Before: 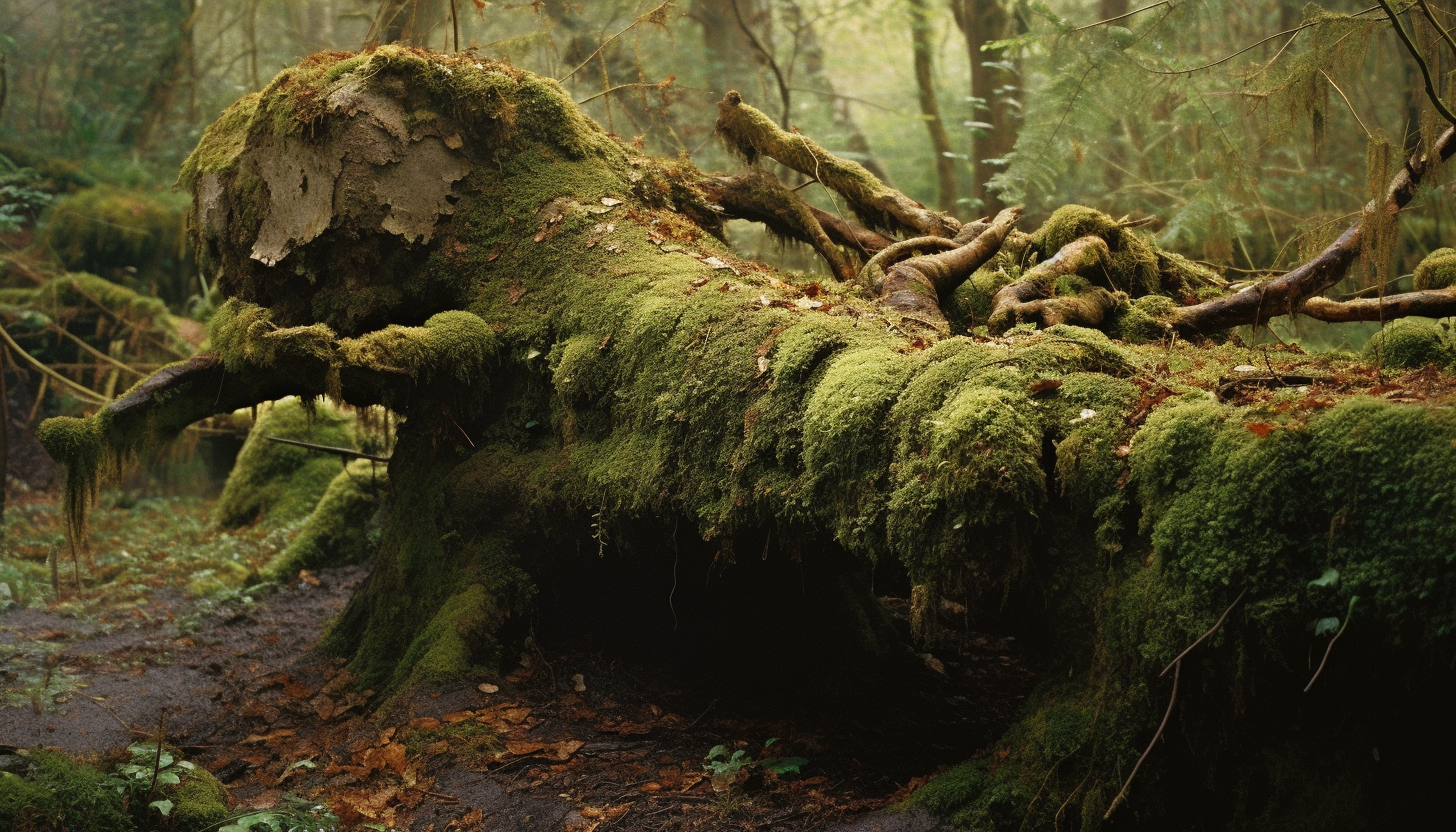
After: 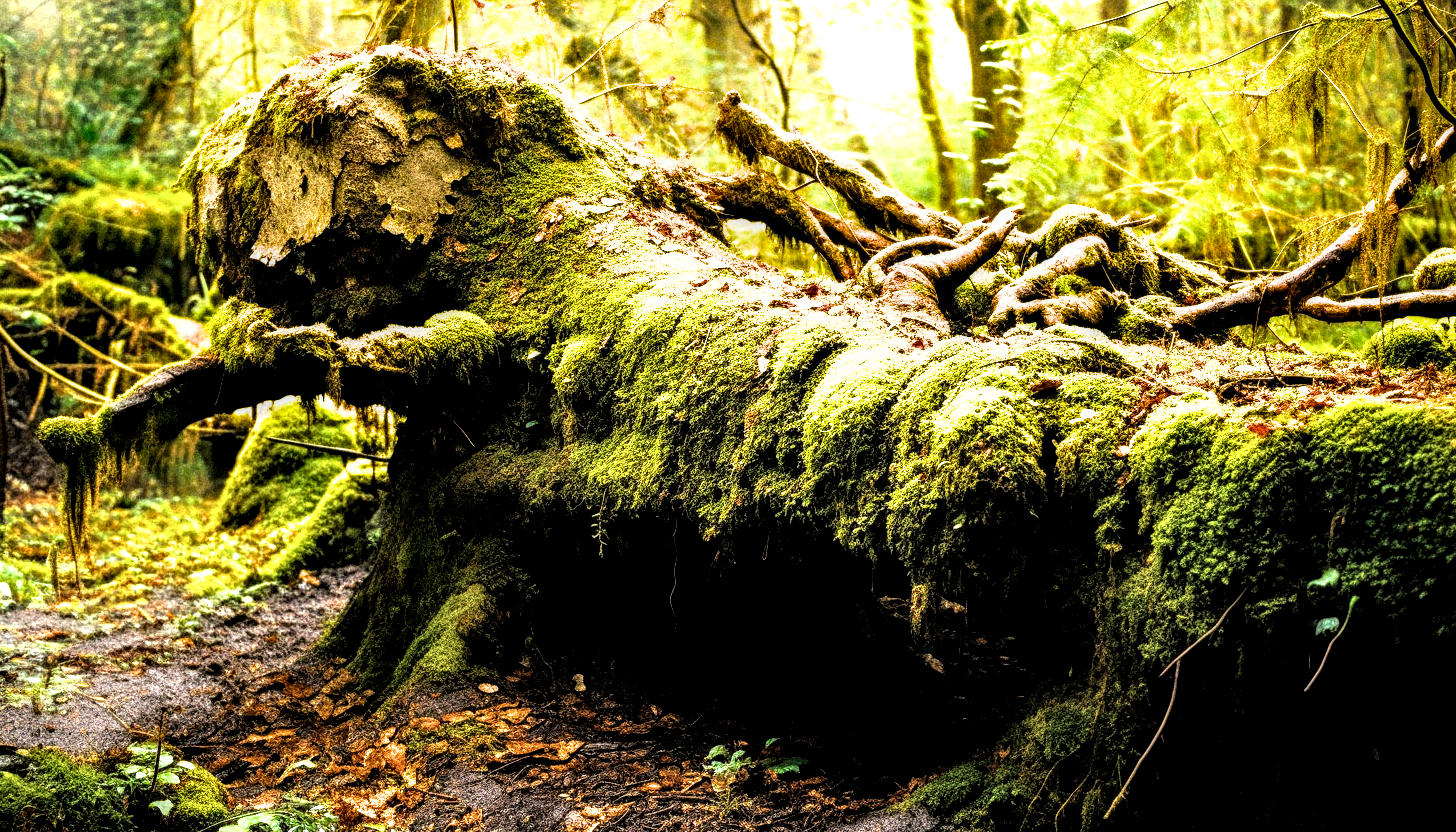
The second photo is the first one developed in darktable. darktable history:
color balance rgb: perceptual saturation grading › global saturation 25%, perceptual brilliance grading › global brilliance 35%, perceptual brilliance grading › highlights 50%, perceptual brilliance grading › mid-tones 60%, perceptual brilliance grading › shadows 35%, global vibrance 20%
filmic rgb: black relative exposure -5 EV, hardness 2.88, contrast 1.3, highlights saturation mix -30%
local contrast: highlights 20%, detail 197%
